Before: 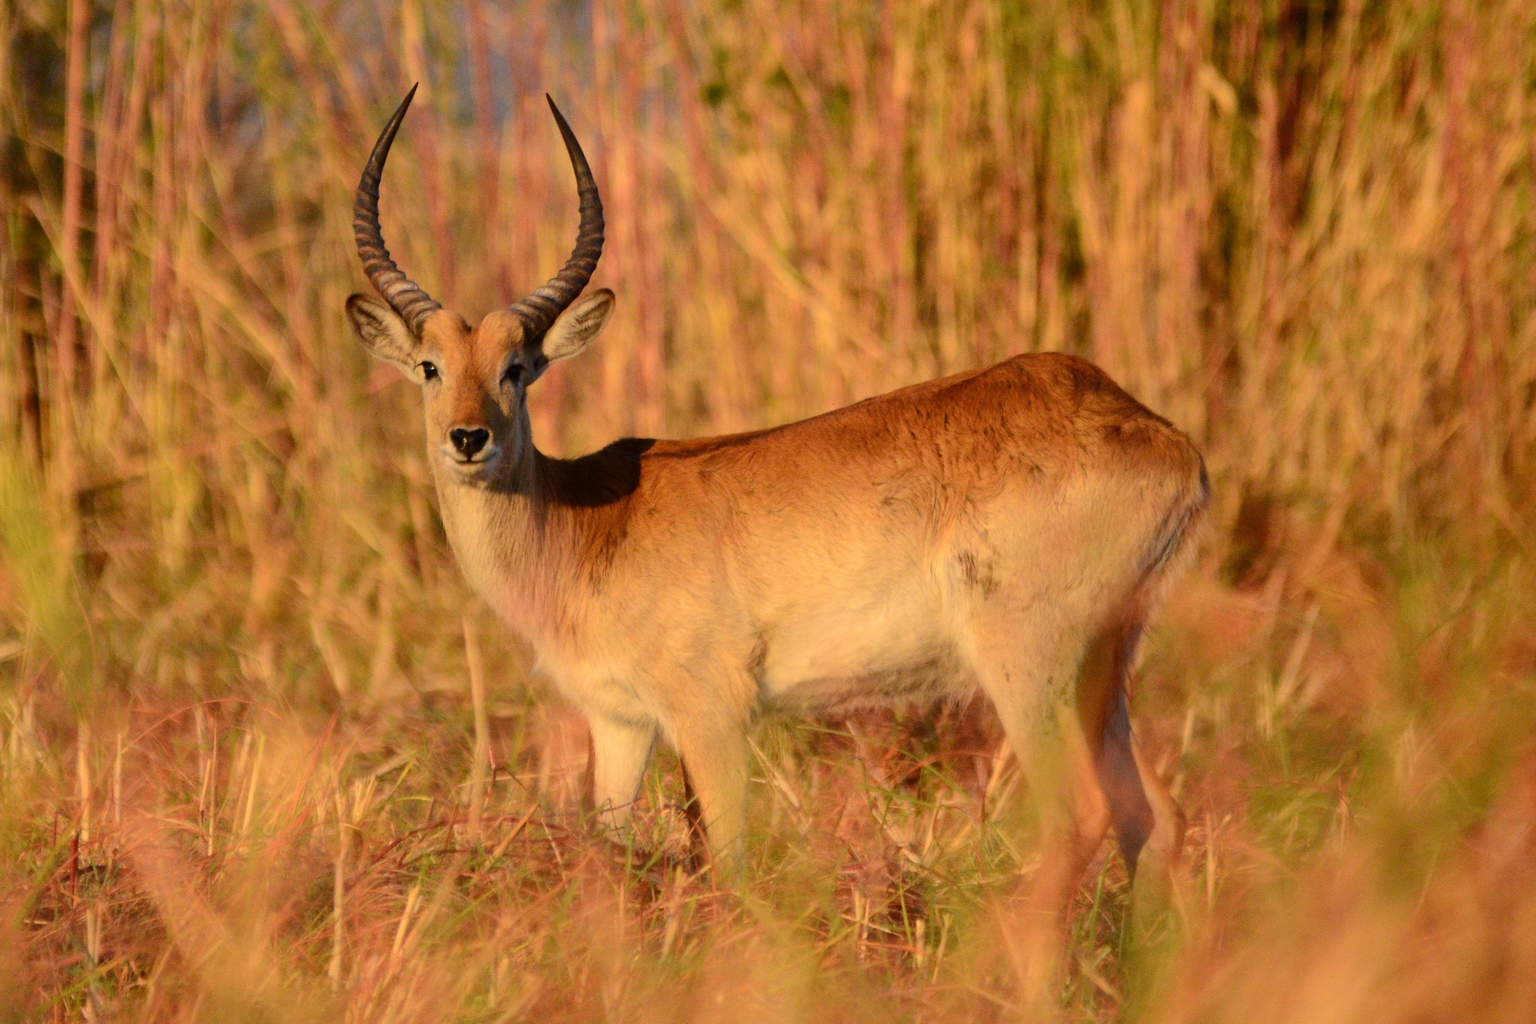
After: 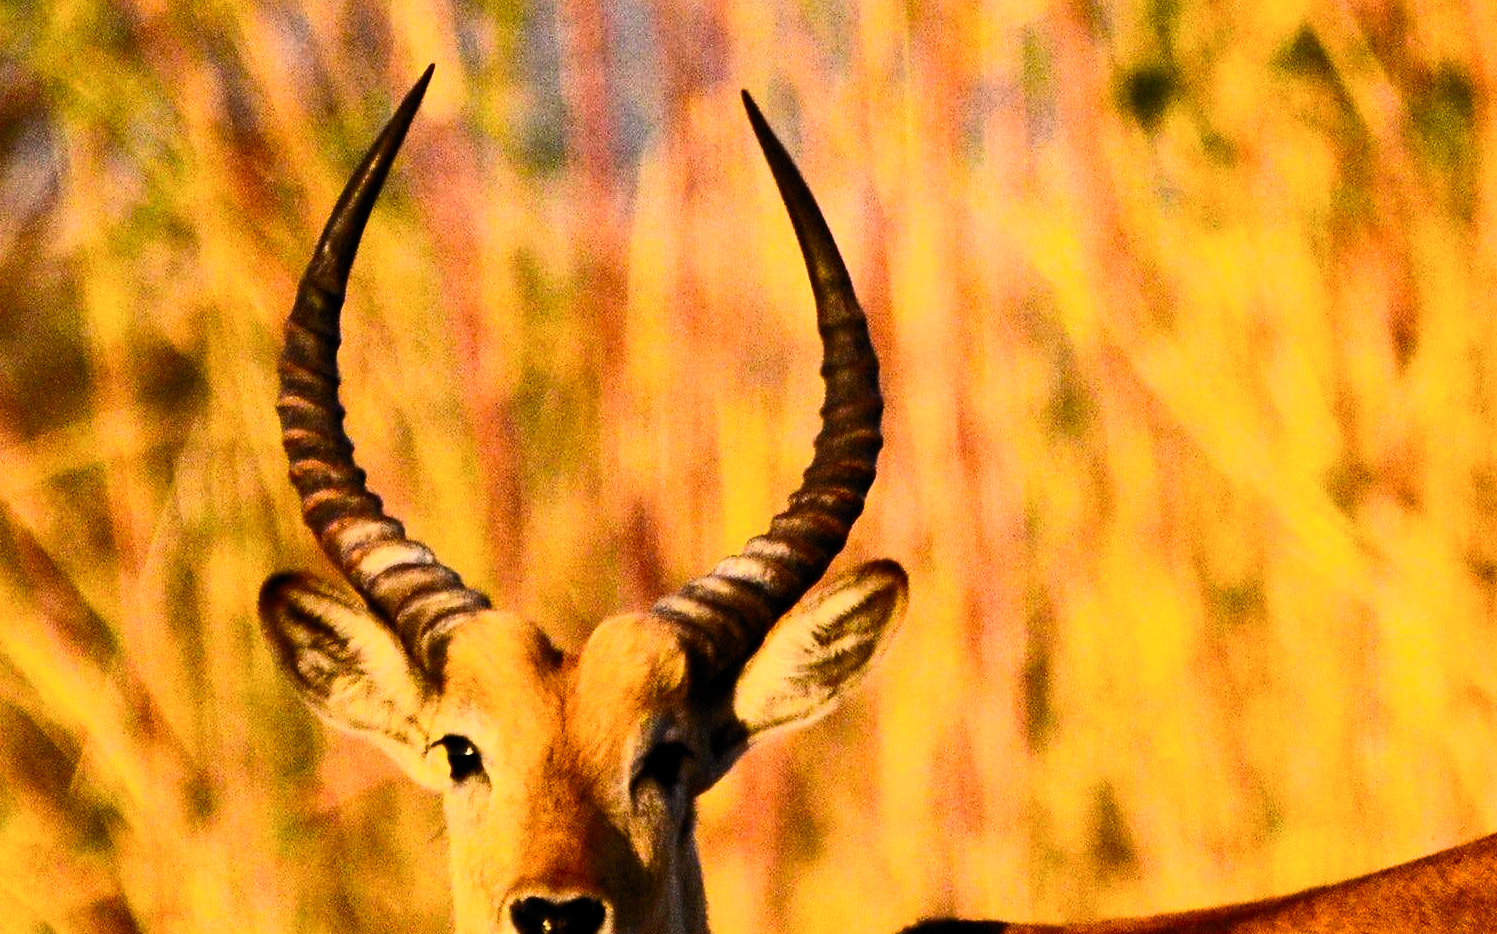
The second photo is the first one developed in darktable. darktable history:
color balance rgb: shadows lift › luminance -19.719%, perceptual saturation grading › global saturation 19.95%, global vibrance 20%
color correction: highlights b* -0.061, saturation 1.09
crop: left 15.482%, top 5.445%, right 43.999%, bottom 56.637%
contrast brightness saturation: contrast 0.602, brightness 0.345, saturation 0.136
filmic rgb: black relative exposure -7.78 EV, white relative exposure 4.36 EV, target black luminance 0%, hardness 3.76, latitude 50.54%, contrast 1.066, highlights saturation mix 8.52%, shadows ↔ highlights balance -0.26%
